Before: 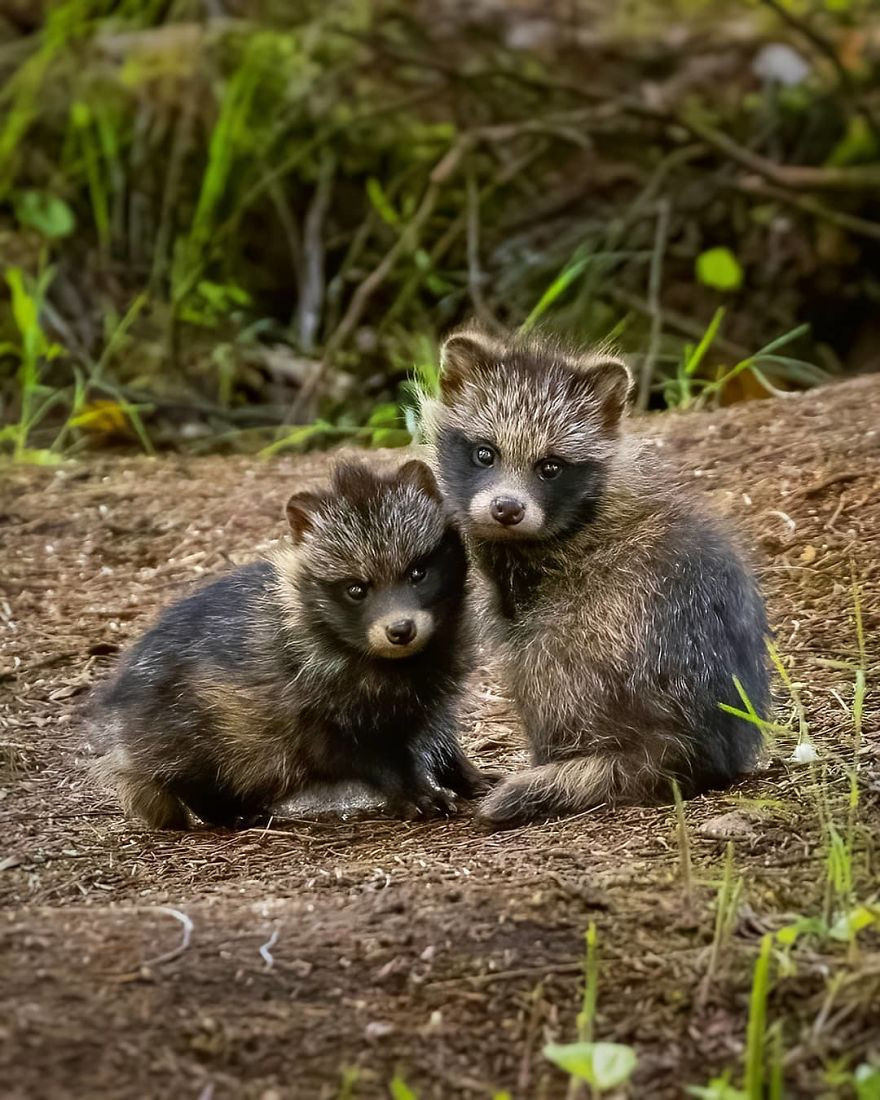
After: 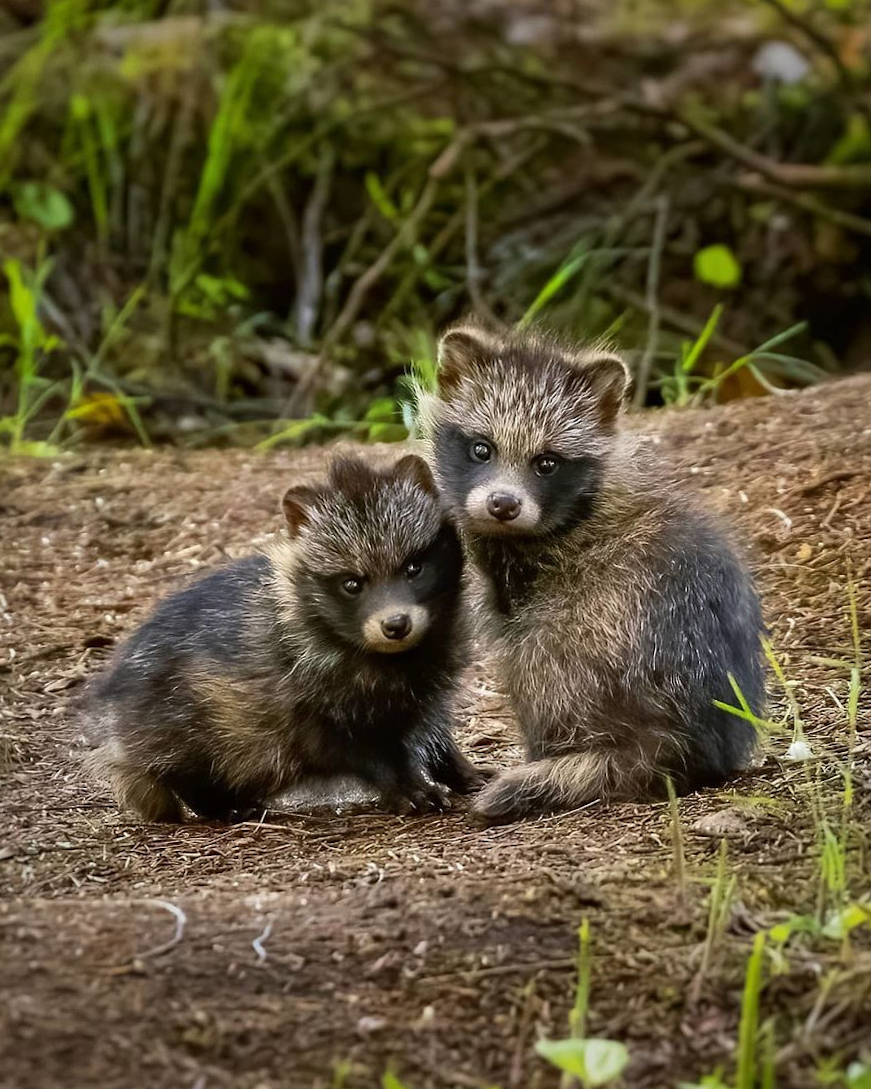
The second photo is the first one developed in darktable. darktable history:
crop and rotate: angle -0.451°
